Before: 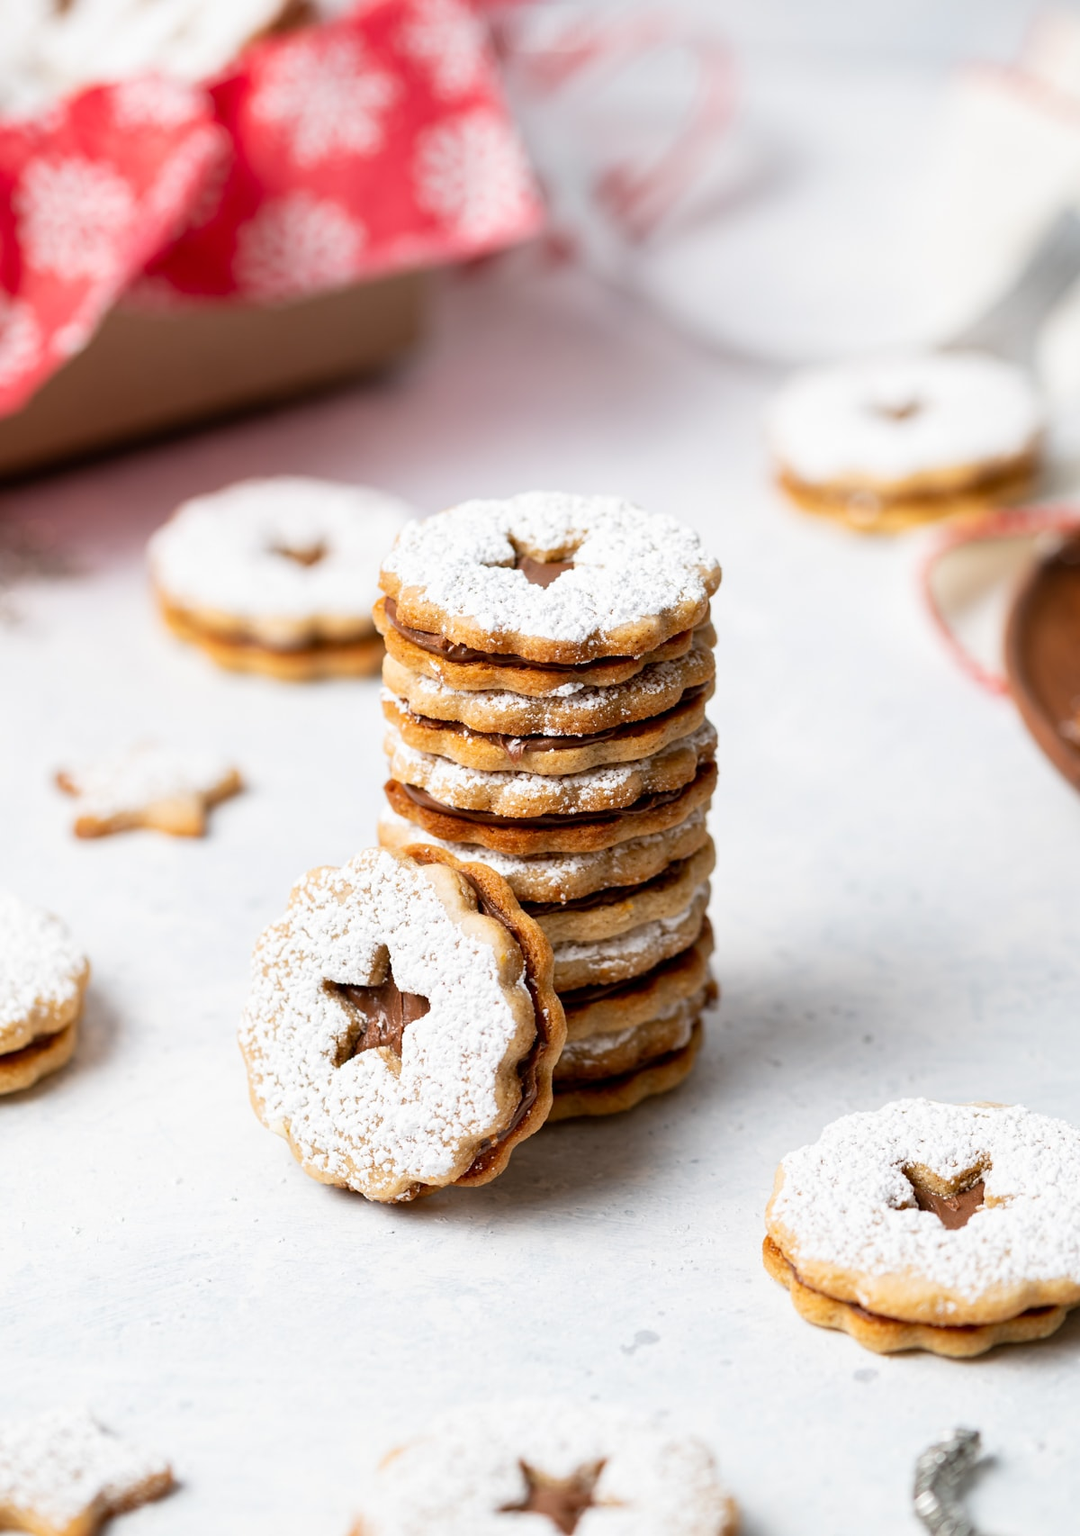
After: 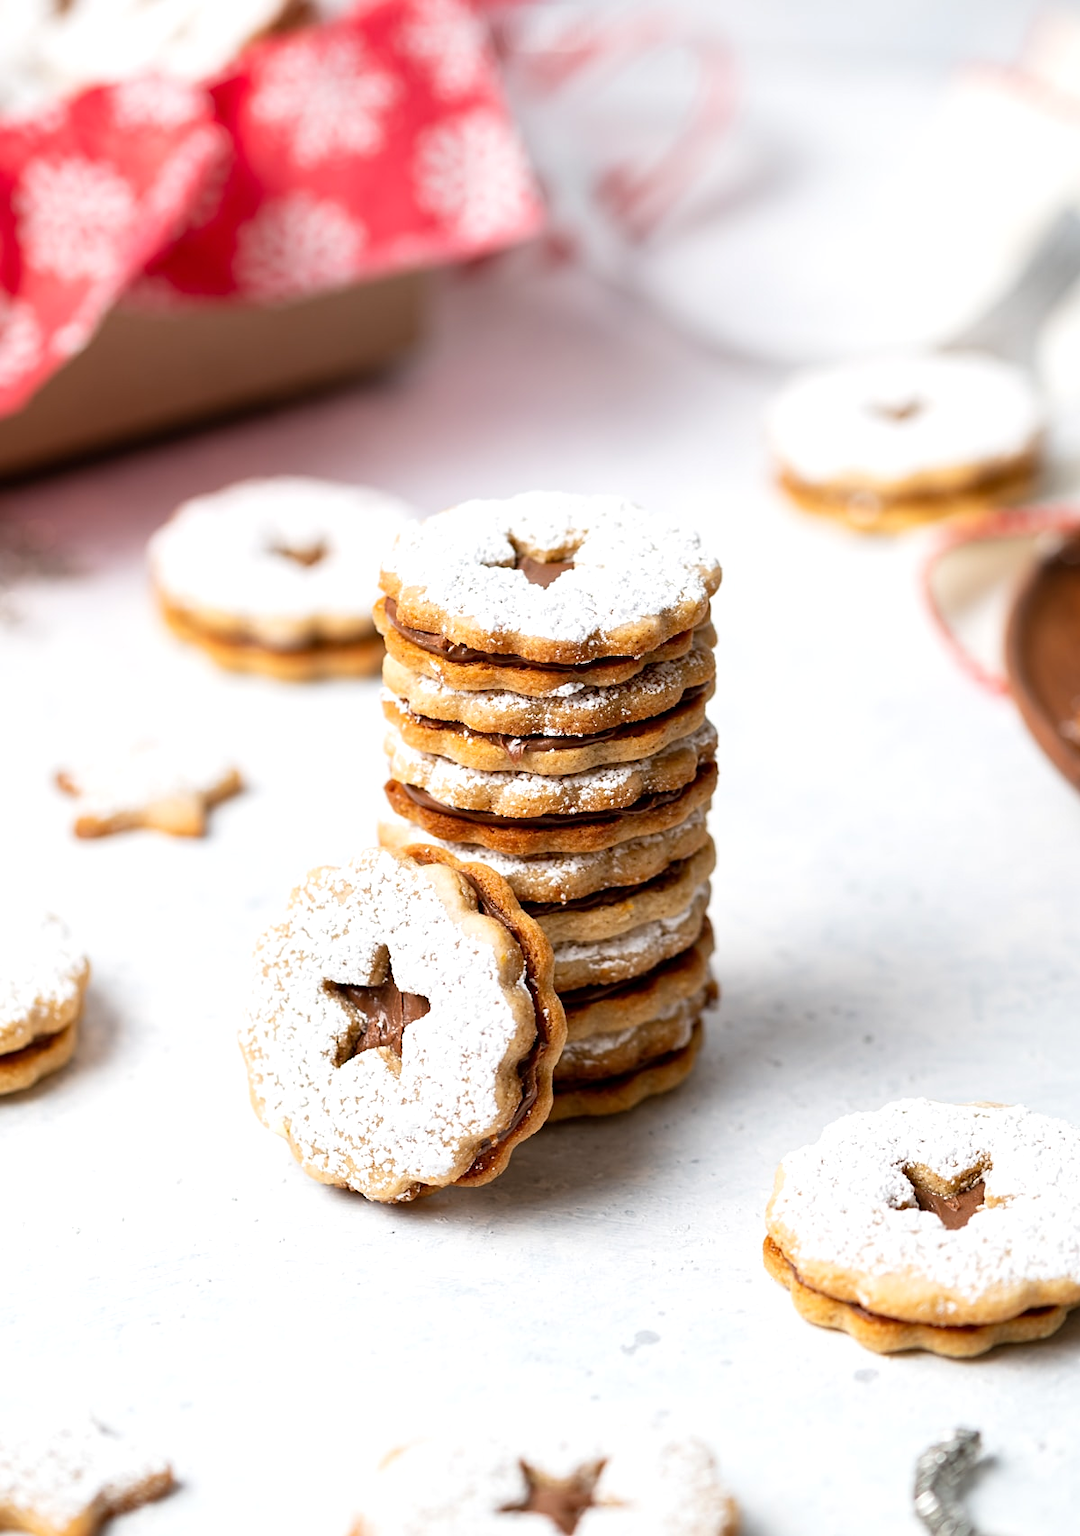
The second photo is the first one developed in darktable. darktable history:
sharpen: amount 0.2
exposure: exposure 0.2 EV, compensate highlight preservation false
